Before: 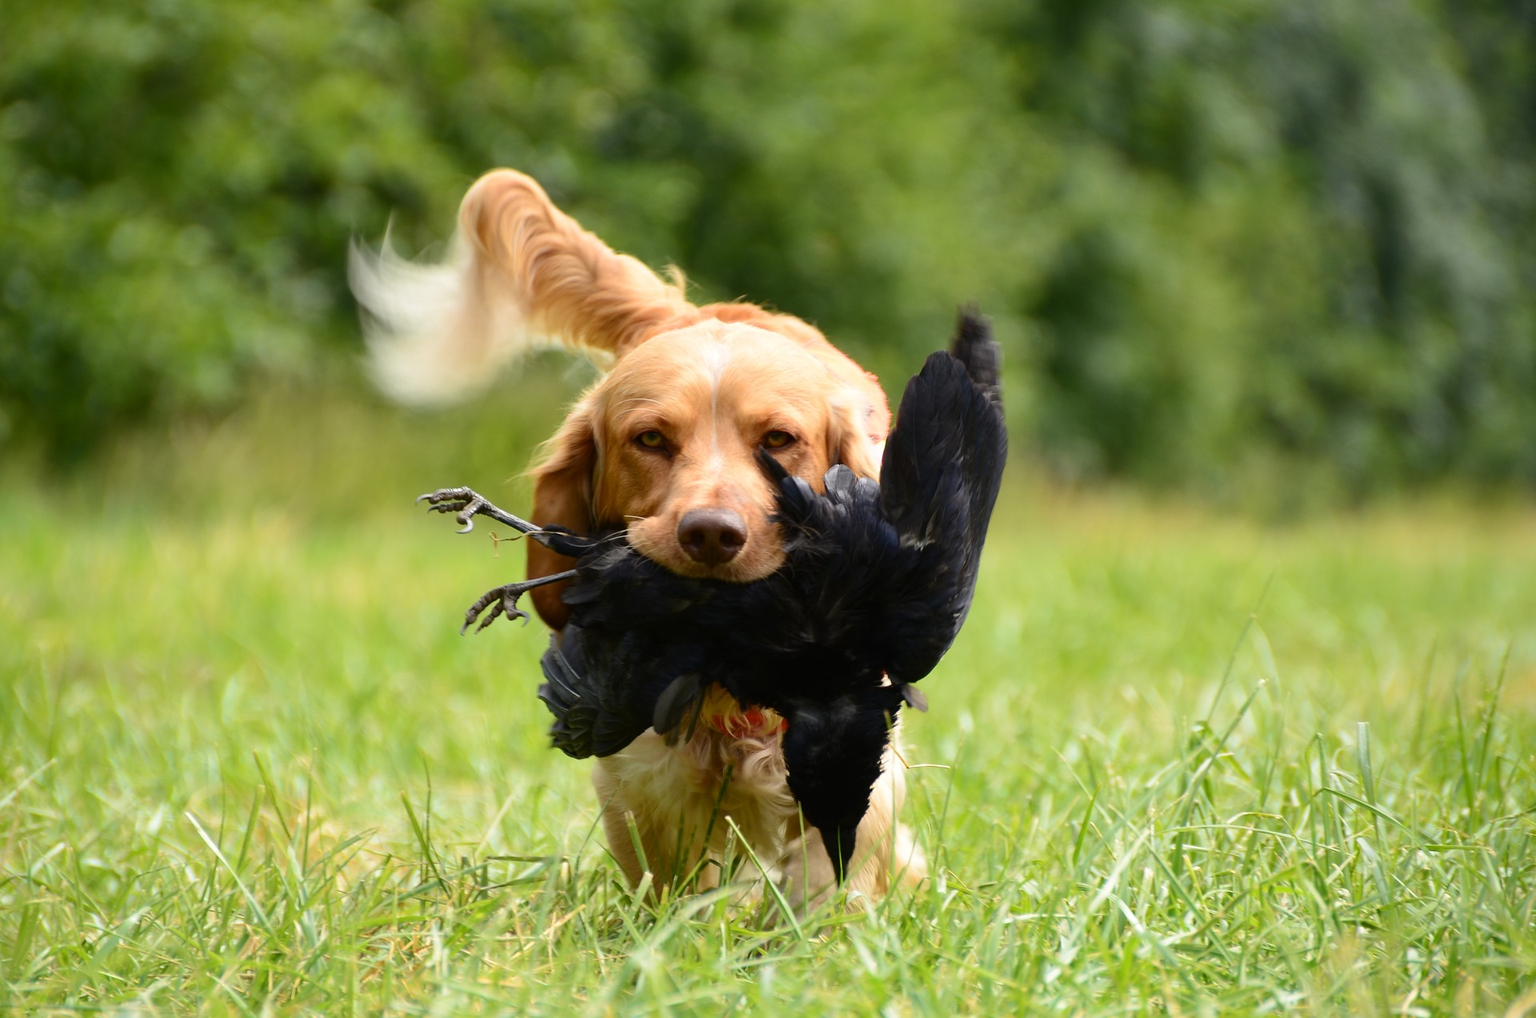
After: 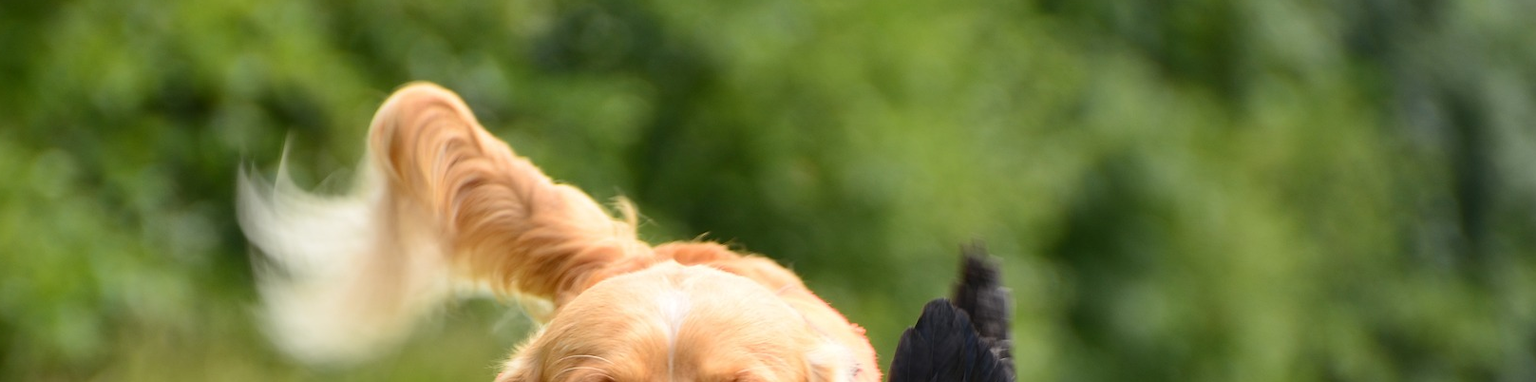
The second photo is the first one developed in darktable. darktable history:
crop and rotate: left 9.708%, top 9.755%, right 6.071%, bottom 58.508%
